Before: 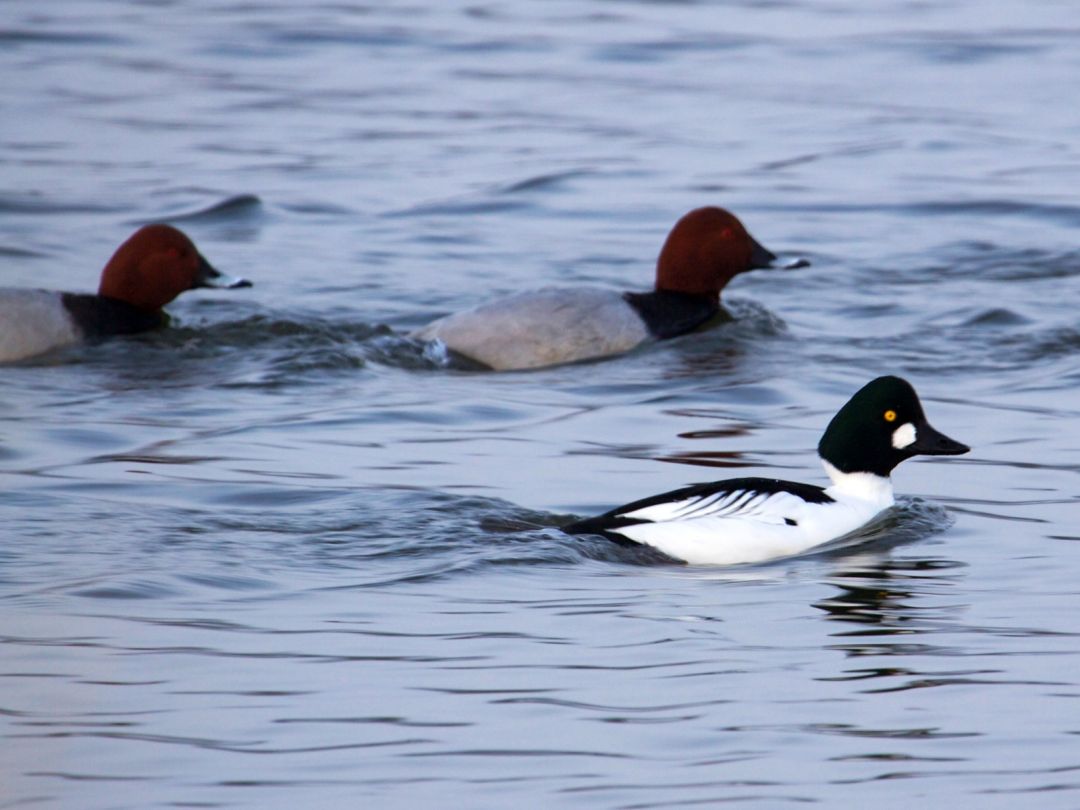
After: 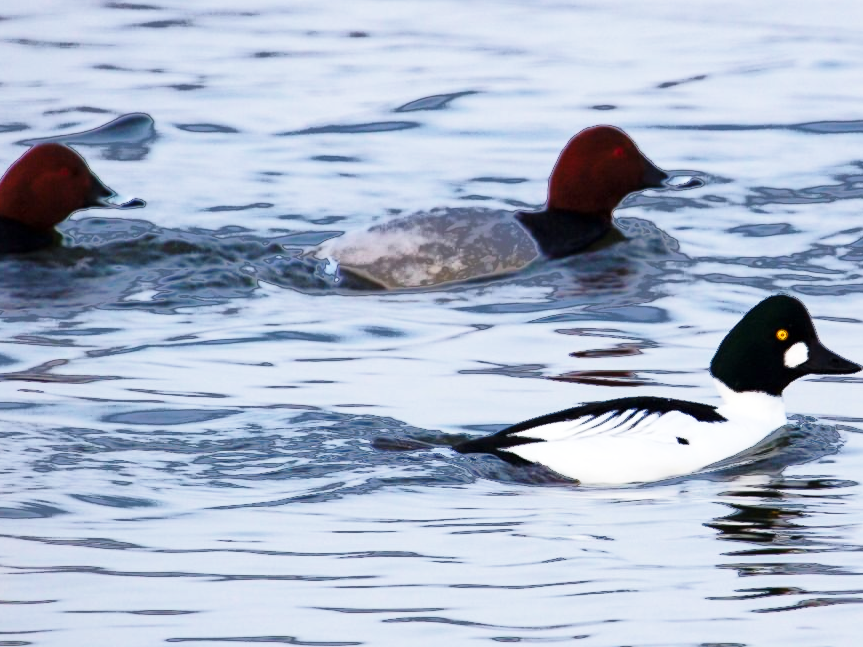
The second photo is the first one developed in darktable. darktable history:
crop and rotate: left 10.071%, top 10.071%, right 10.02%, bottom 10.02%
fill light: exposure -0.73 EV, center 0.69, width 2.2
base curve: curves: ch0 [(0, 0) (0.028, 0.03) (0.121, 0.232) (0.46, 0.748) (0.859, 0.968) (1, 1)], preserve colors none
